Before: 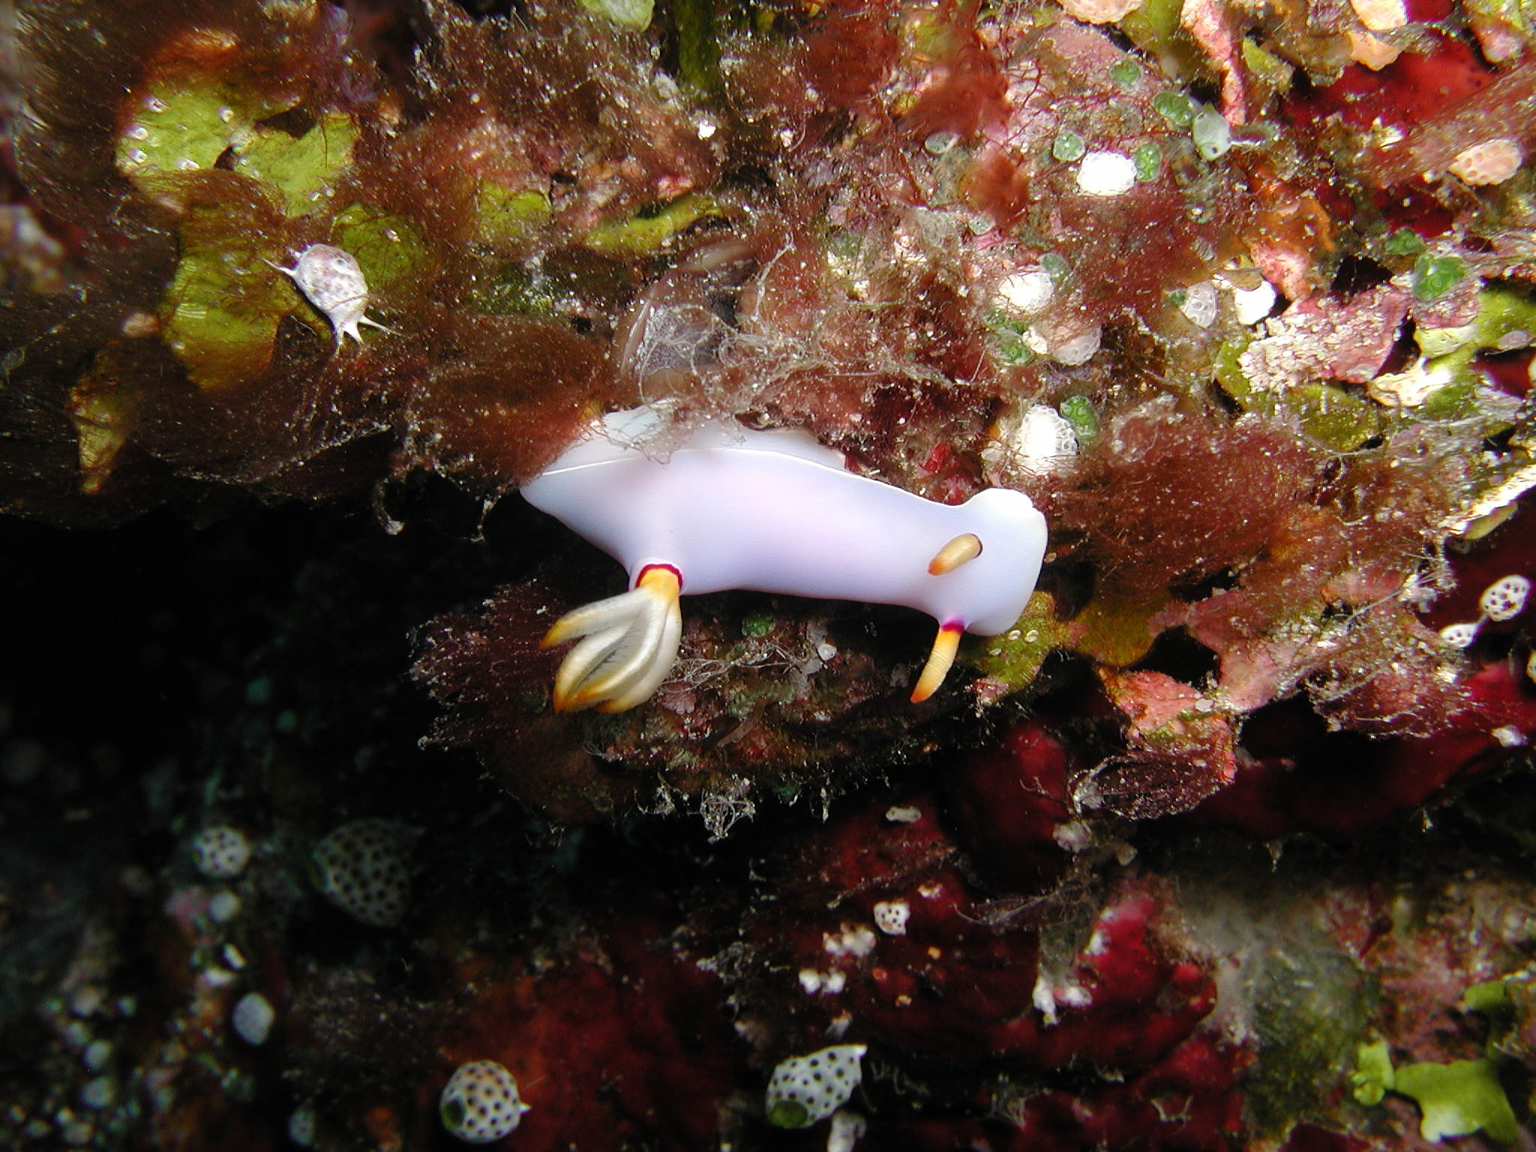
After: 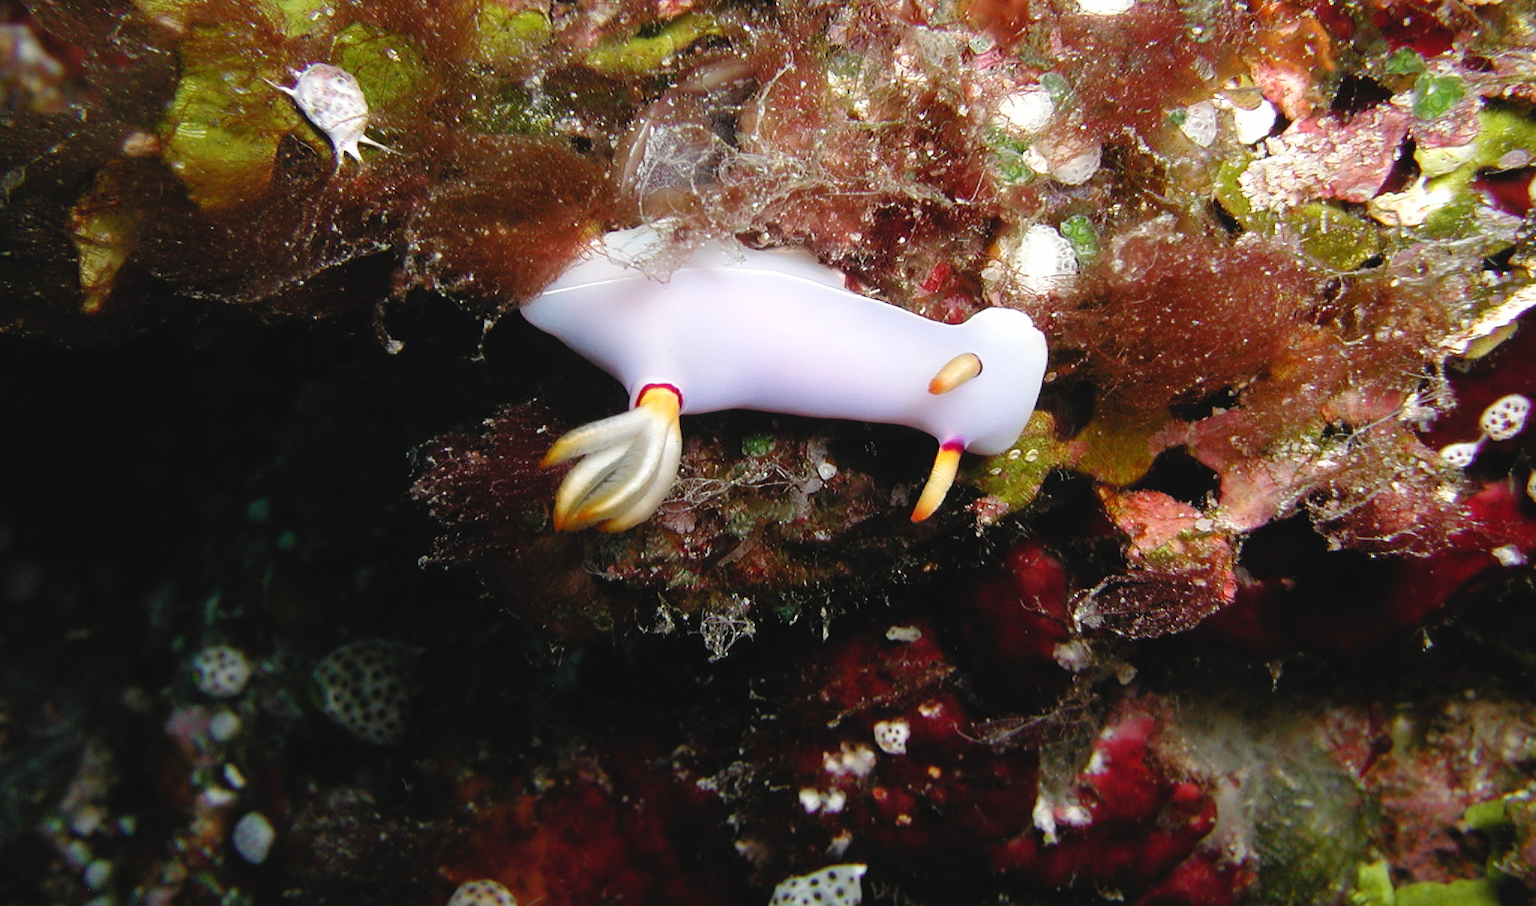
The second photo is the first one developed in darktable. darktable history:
tone curve: curves: ch0 [(0, 0.036) (0.053, 0.068) (0.211, 0.217) (0.519, 0.513) (0.847, 0.82) (0.991, 0.914)]; ch1 [(0, 0) (0.276, 0.206) (0.412, 0.353) (0.482, 0.475) (0.495, 0.5) (0.509, 0.502) (0.563, 0.57) (0.667, 0.672) (0.788, 0.809) (1, 1)]; ch2 [(0, 0) (0.438, 0.456) (0.473, 0.47) (0.503, 0.503) (0.523, 0.528) (0.562, 0.571) (0.612, 0.61) (0.679, 0.72) (1, 1)], preserve colors none
crop and rotate: top 15.726%, bottom 5.522%
levels: mode automatic, levels [0.246, 0.256, 0.506]
